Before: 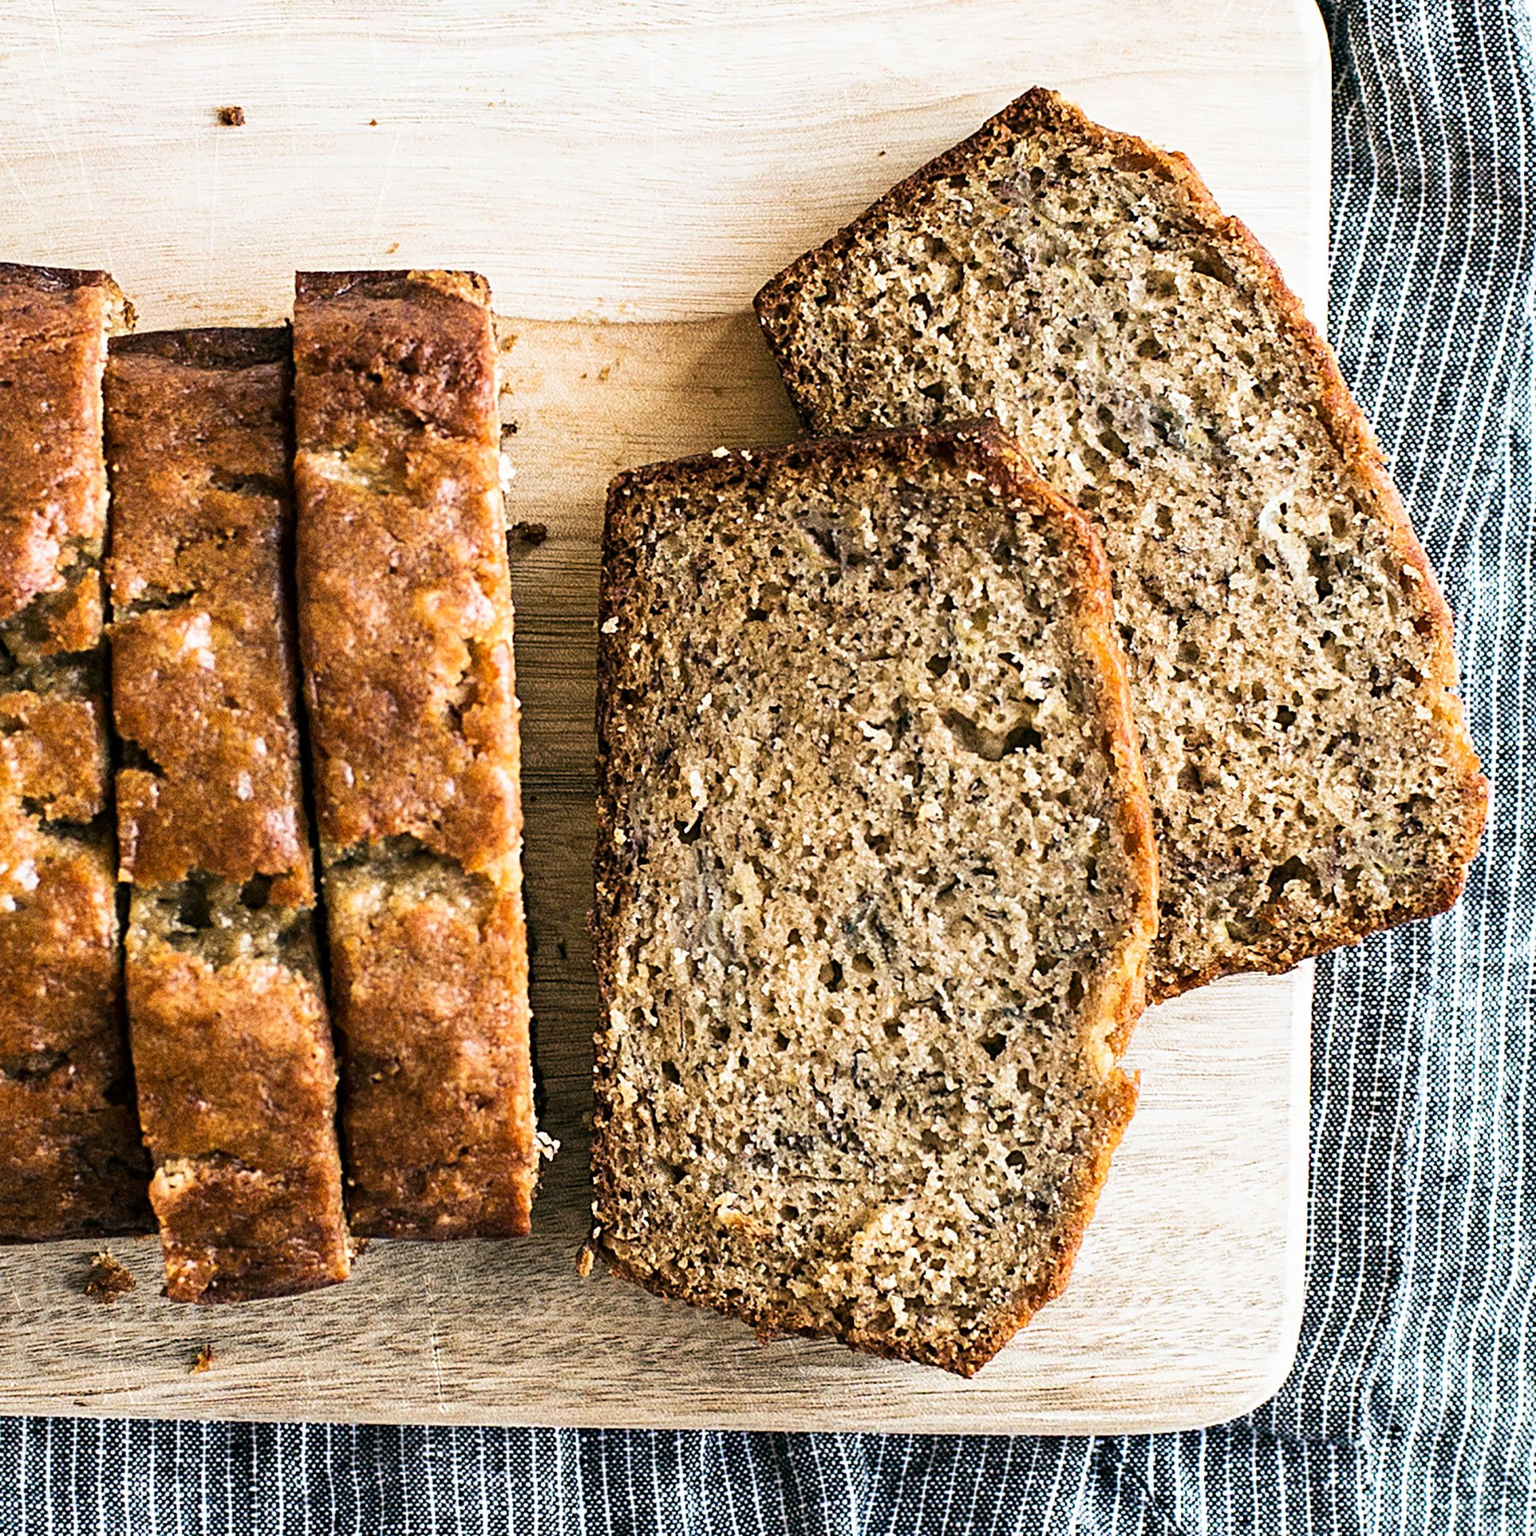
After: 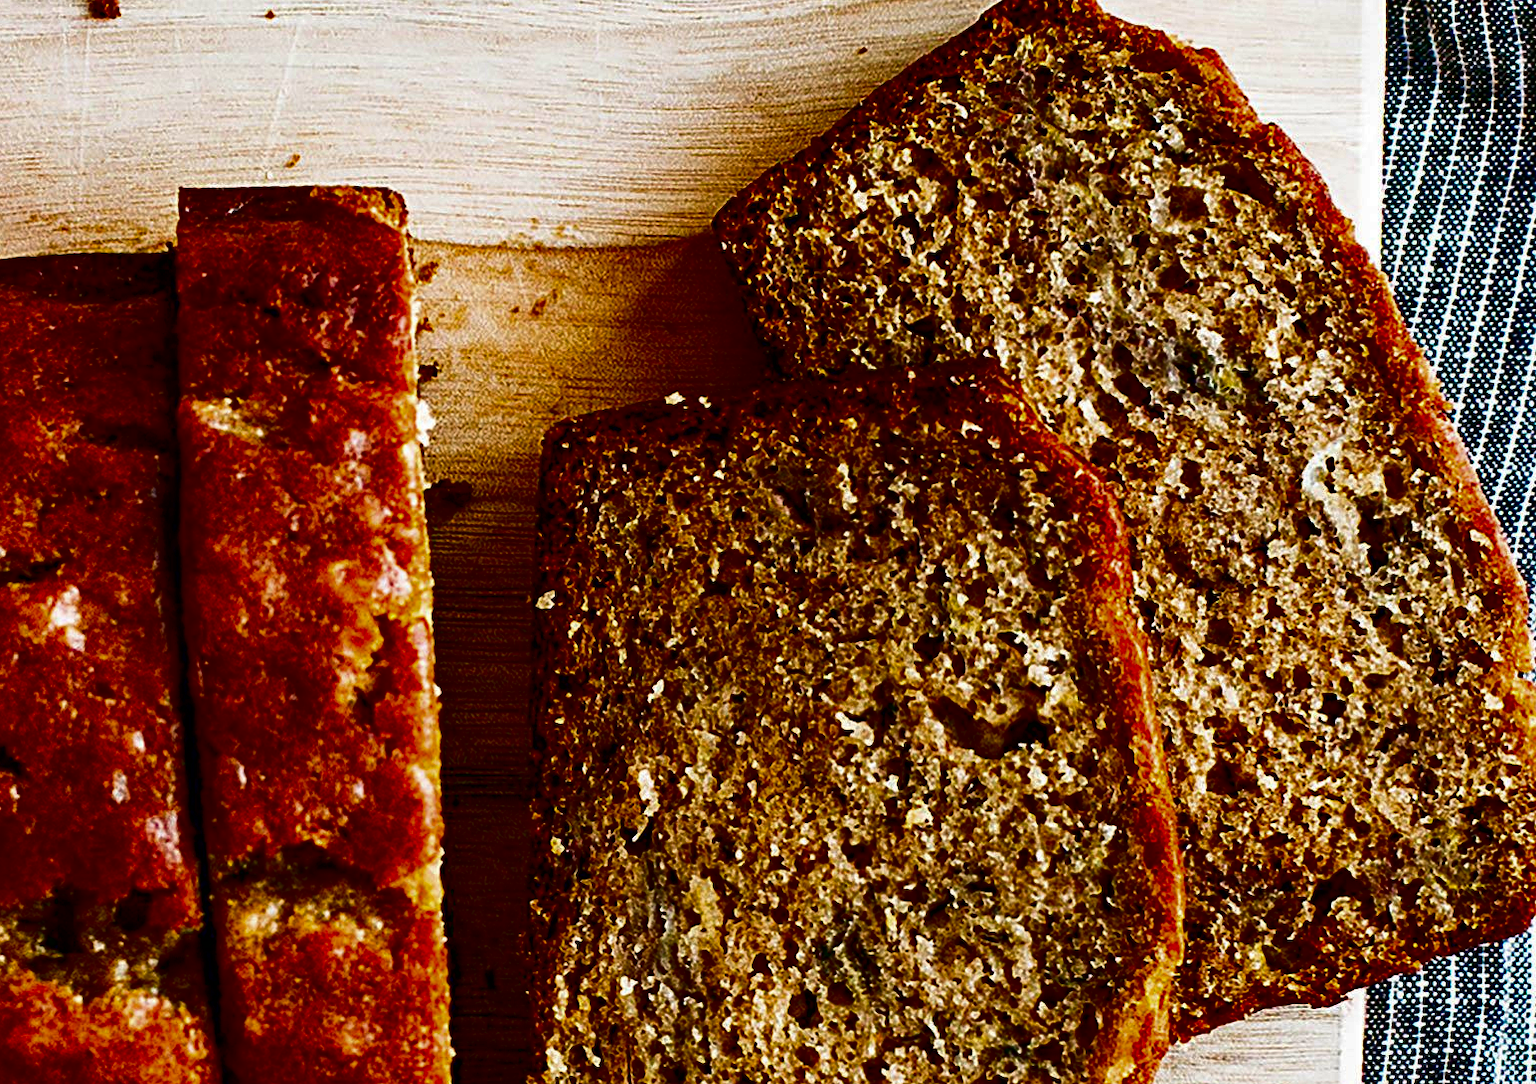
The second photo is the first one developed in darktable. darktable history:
crop and rotate: left 9.242%, top 7.196%, right 4.89%, bottom 32.14%
contrast brightness saturation: brightness -0.989, saturation 1
